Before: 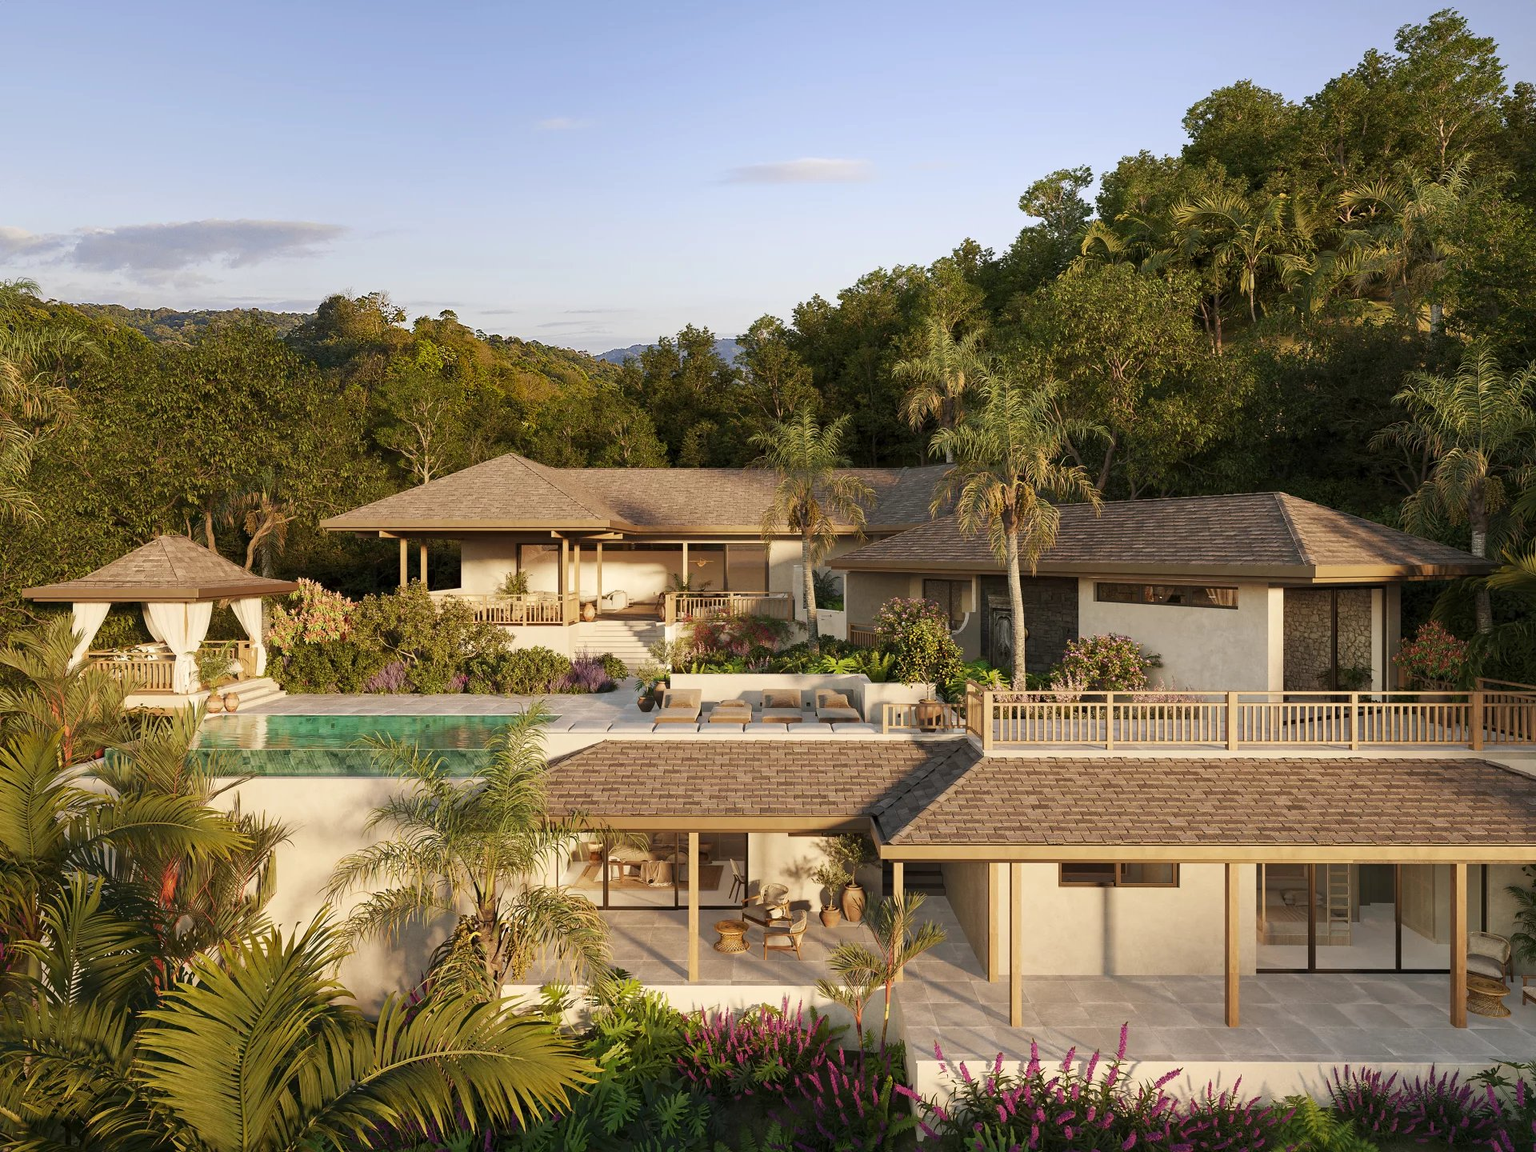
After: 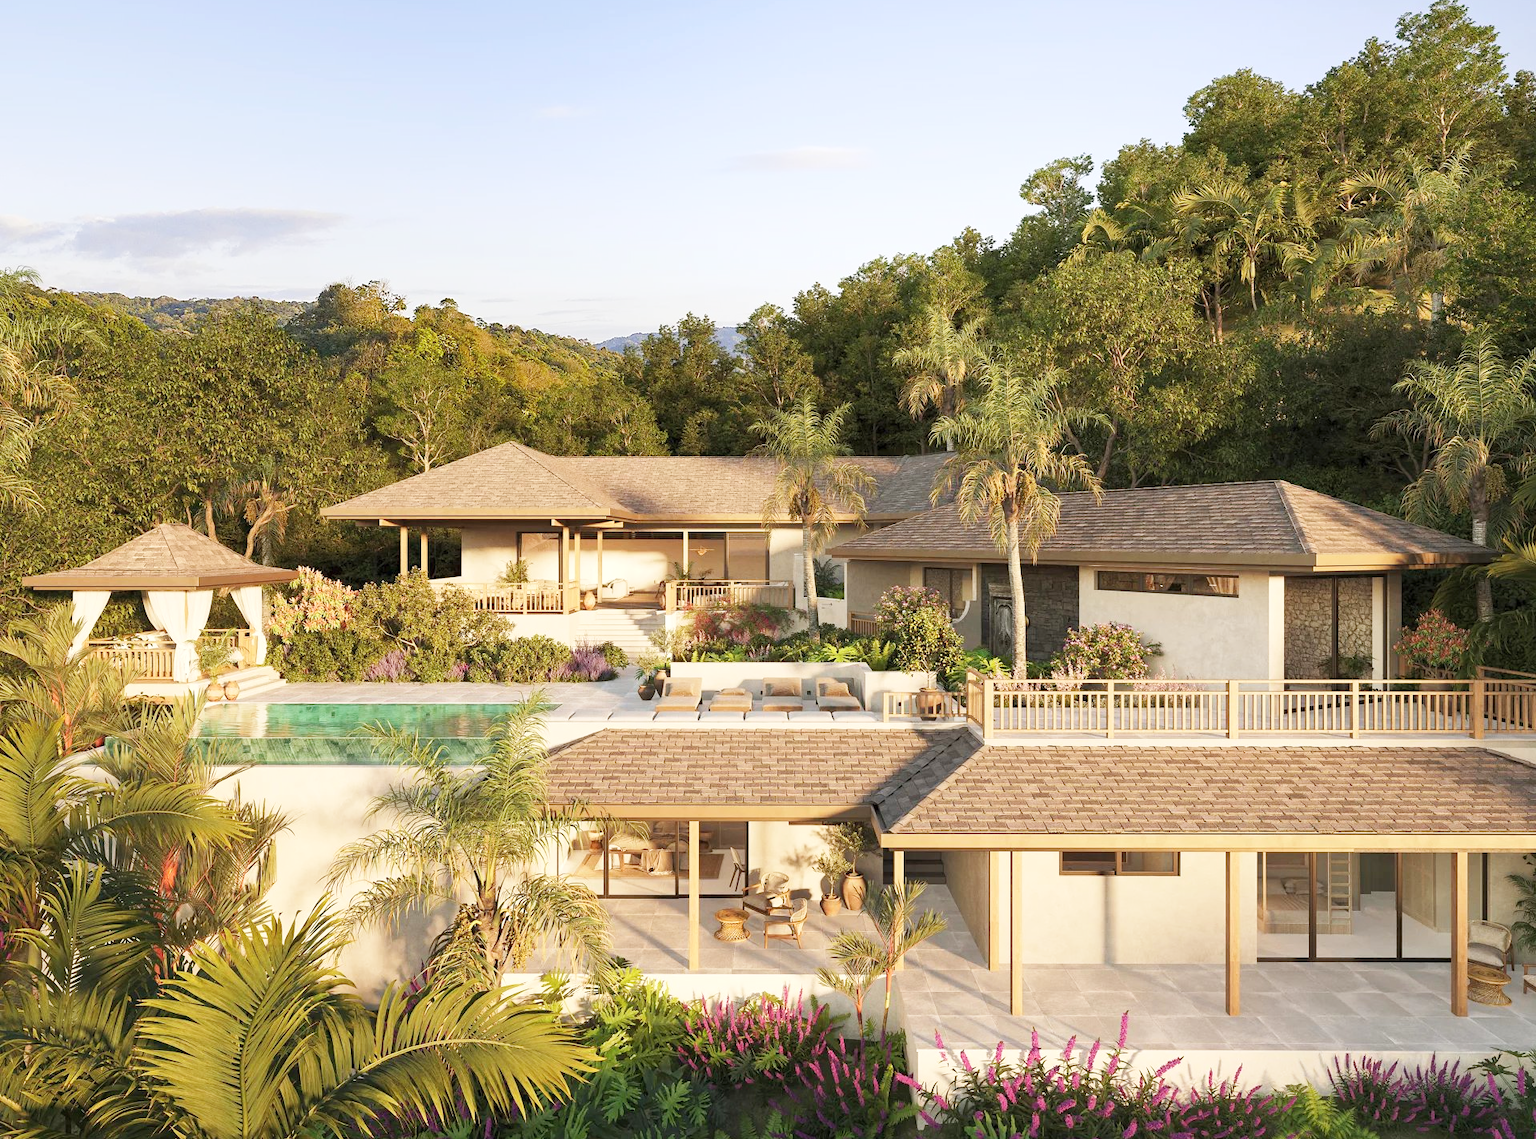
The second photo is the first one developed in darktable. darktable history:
exposure: exposure 0.207 EV, compensate highlight preservation false
contrast brightness saturation: contrast 0.05, brightness 0.06, saturation 0.01
crop: top 1.049%, right 0.001%
base curve: curves: ch0 [(0, 0) (0.204, 0.334) (0.55, 0.733) (1, 1)], preserve colors none
